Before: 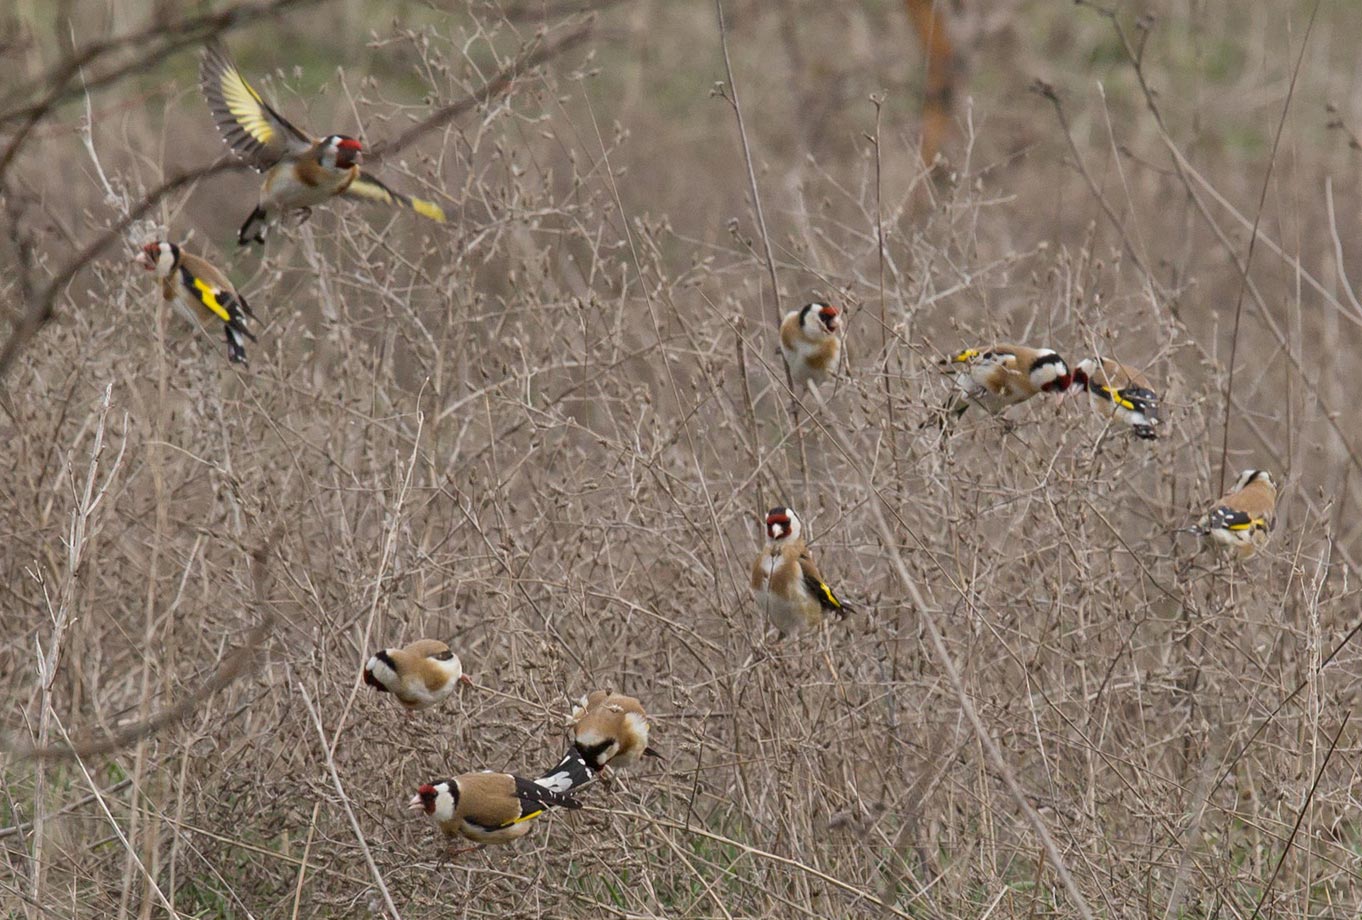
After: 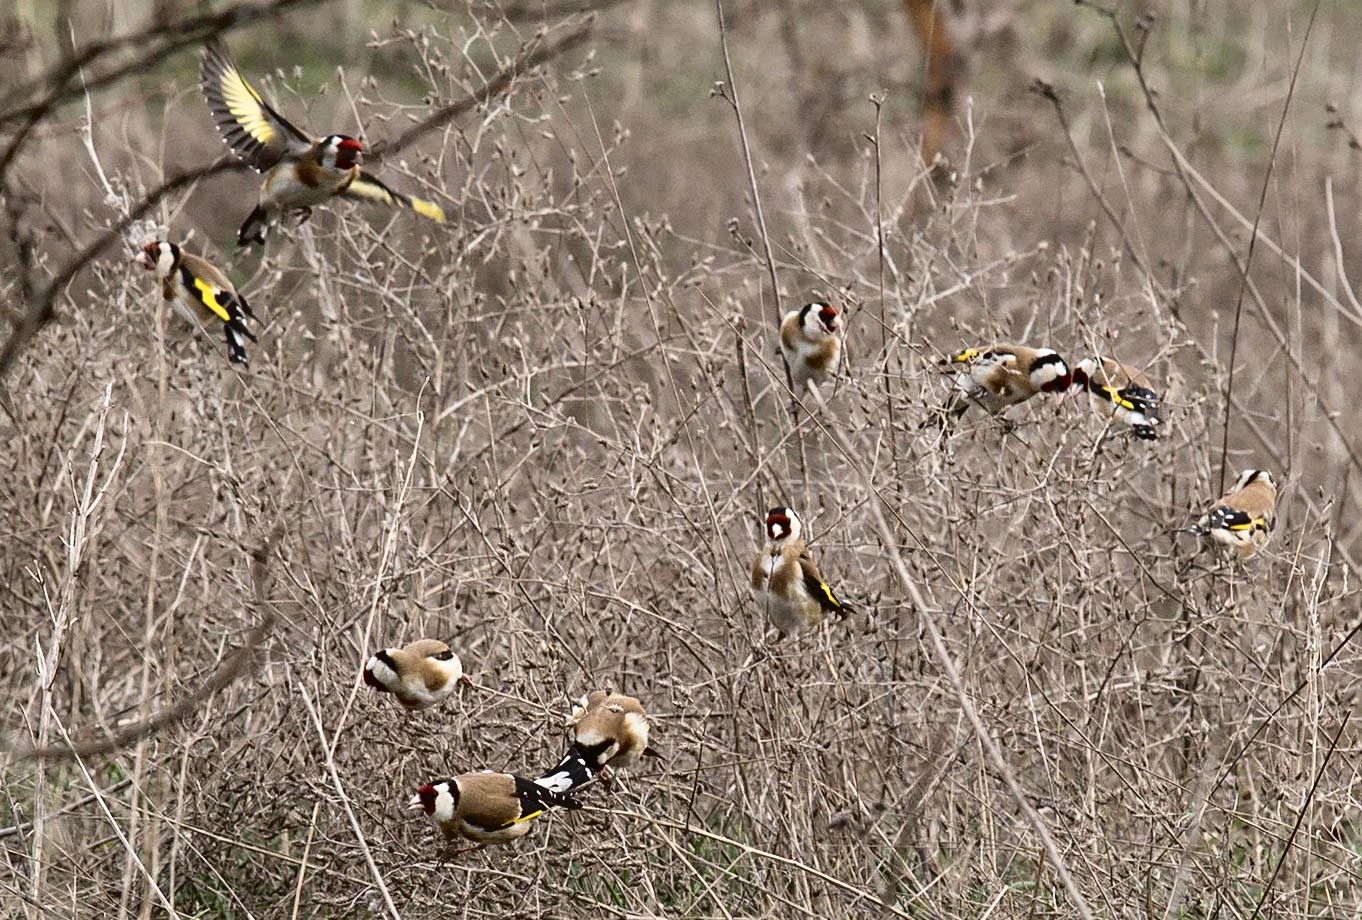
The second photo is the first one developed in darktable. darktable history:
sharpen: amount 0.212
tone curve: curves: ch0 [(0, 0) (0.003, 0.03) (0.011, 0.022) (0.025, 0.018) (0.044, 0.031) (0.069, 0.035) (0.1, 0.04) (0.136, 0.046) (0.177, 0.063) (0.224, 0.087) (0.277, 0.15) (0.335, 0.252) (0.399, 0.354) (0.468, 0.475) (0.543, 0.602) (0.623, 0.73) (0.709, 0.856) (0.801, 0.945) (0.898, 0.987) (1, 1)], color space Lab, independent channels, preserve colors none
exposure: compensate highlight preservation false
